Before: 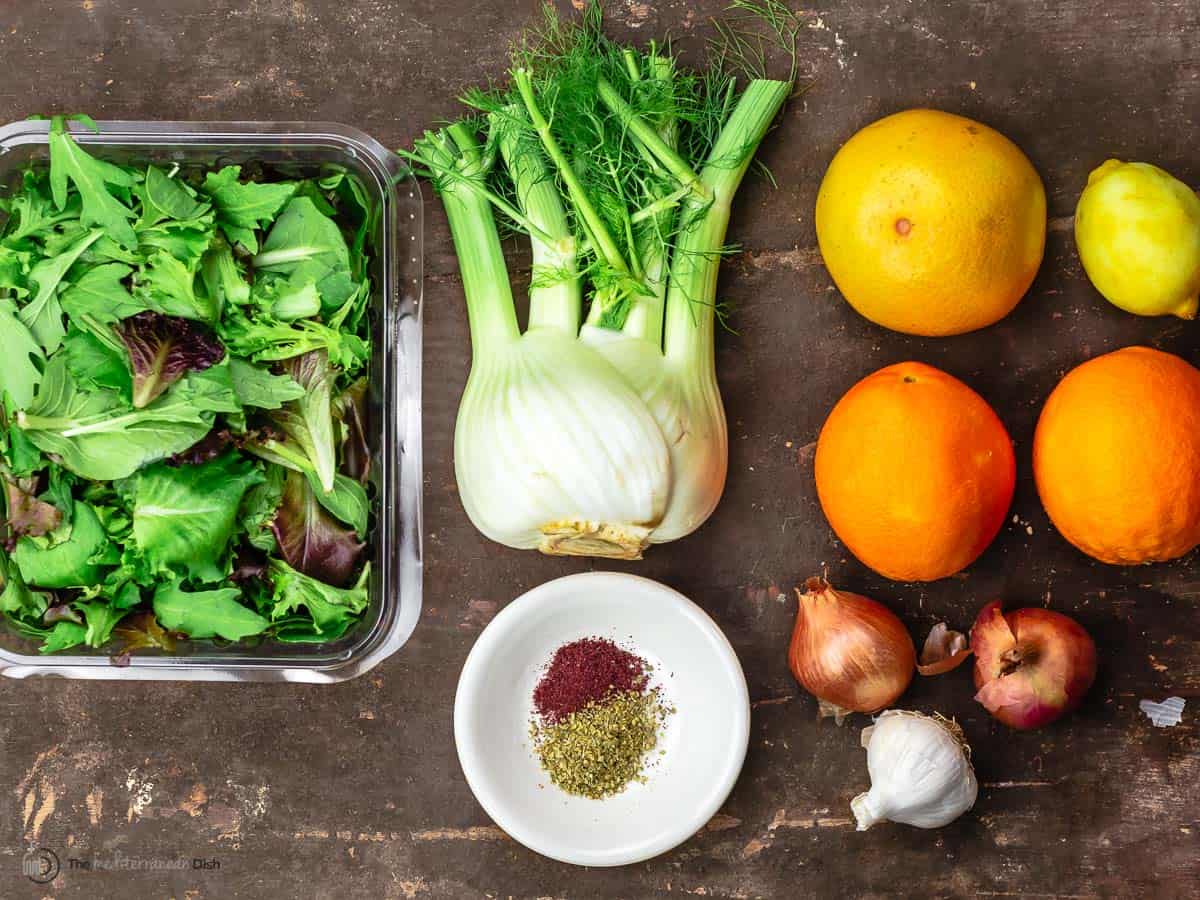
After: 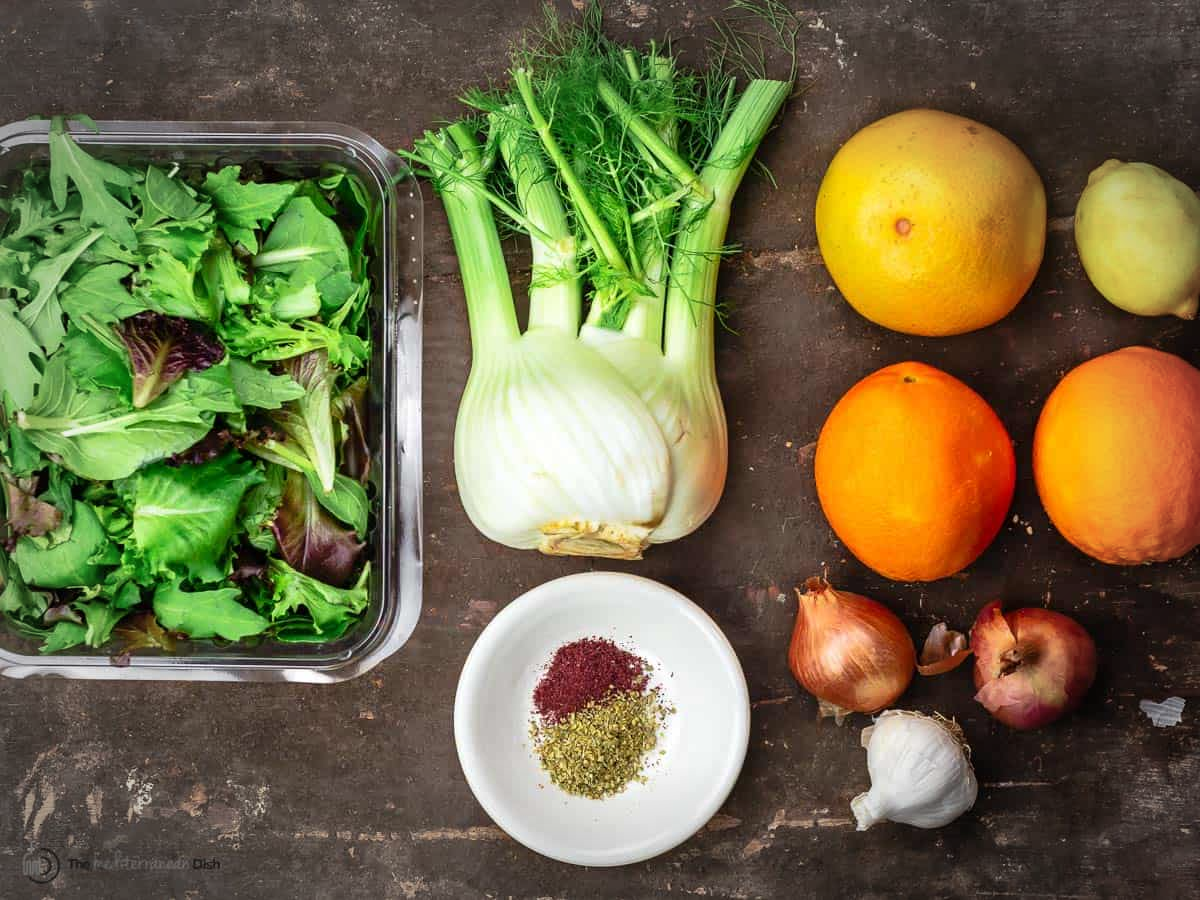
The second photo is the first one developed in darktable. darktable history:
shadows and highlights: shadows -25.59, highlights 48.86, soften with gaussian
vignetting: fall-off start 79.38%, width/height ratio 1.328
